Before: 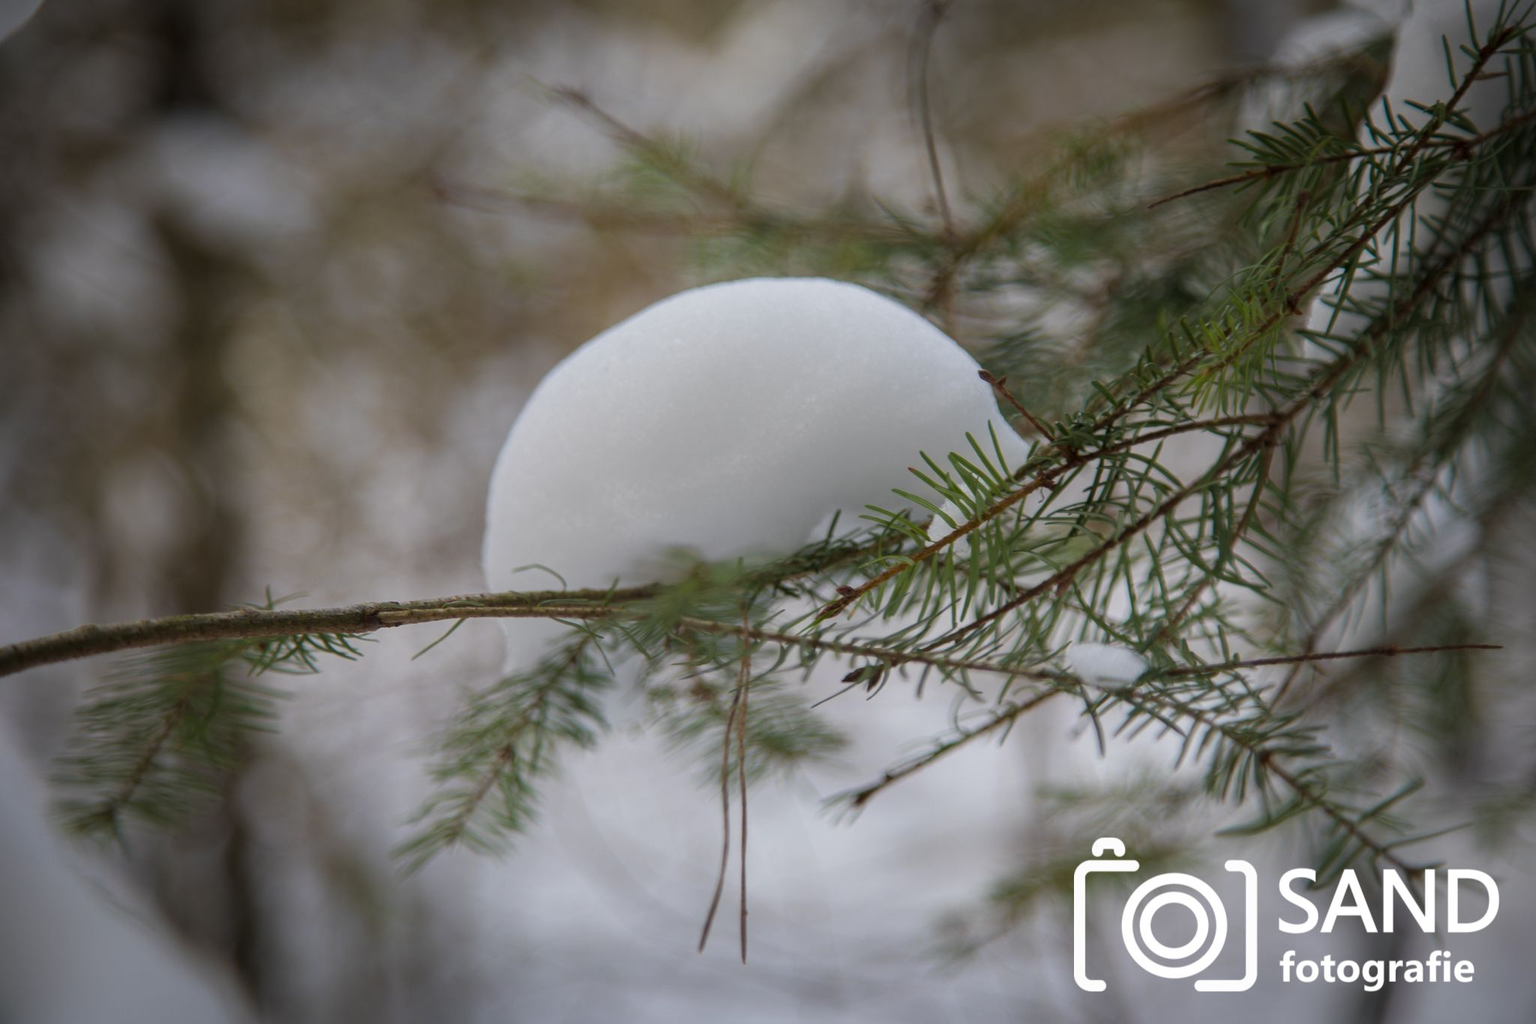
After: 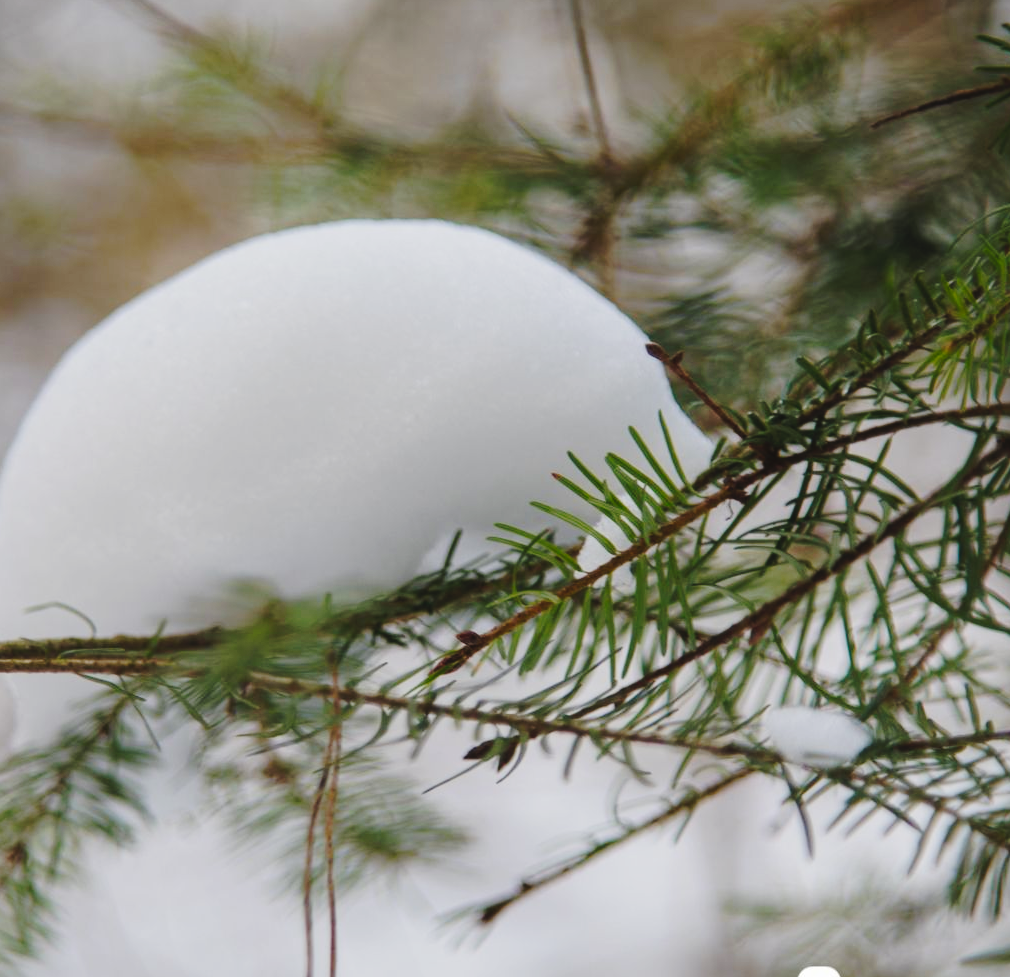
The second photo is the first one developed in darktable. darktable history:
crop: left 32.199%, top 10.99%, right 18.475%, bottom 17.363%
tone curve: curves: ch0 [(0, 0) (0.003, 0.049) (0.011, 0.052) (0.025, 0.057) (0.044, 0.069) (0.069, 0.076) (0.1, 0.09) (0.136, 0.111) (0.177, 0.15) (0.224, 0.197) (0.277, 0.267) (0.335, 0.366) (0.399, 0.477) (0.468, 0.561) (0.543, 0.651) (0.623, 0.733) (0.709, 0.804) (0.801, 0.869) (0.898, 0.924) (1, 1)], preserve colors none
